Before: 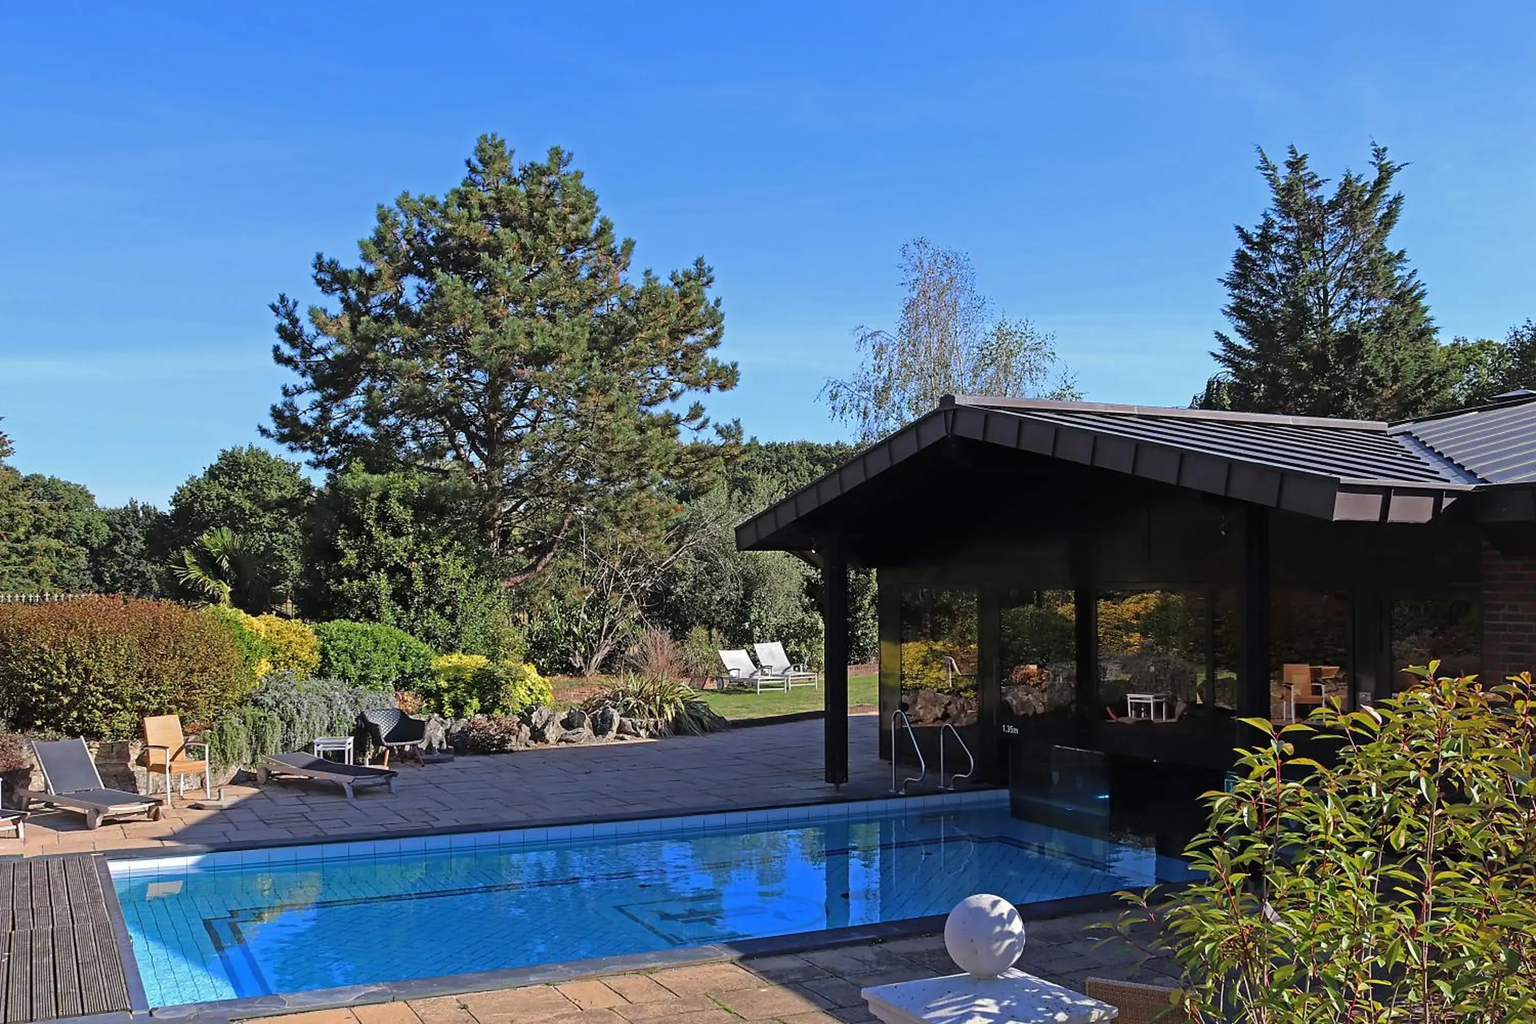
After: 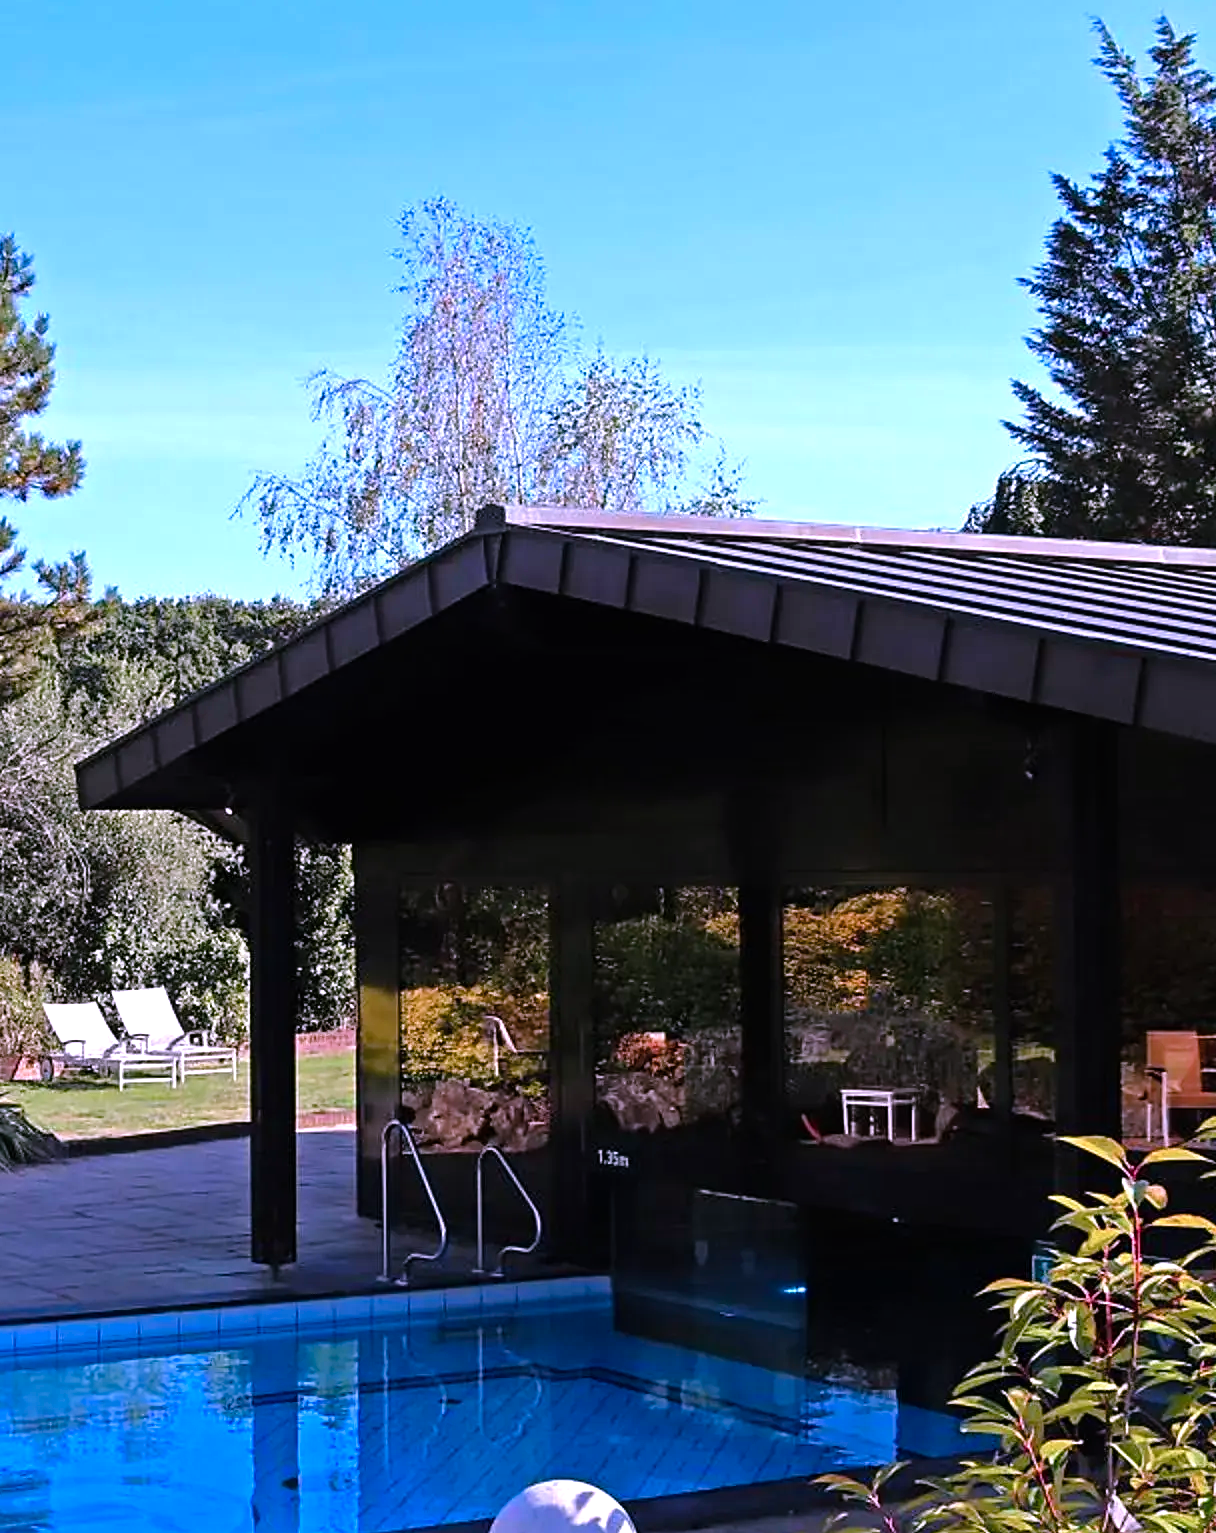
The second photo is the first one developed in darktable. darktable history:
color correction: highlights a* 15.15, highlights b* -25.59
color balance rgb: shadows lift › chroma 0.929%, shadows lift › hue 110.24°, perceptual saturation grading › global saturation 20%, perceptual saturation grading › highlights -25.724%, perceptual saturation grading › shadows 24.873%, perceptual brilliance grading › highlights 2.5%, global vibrance 20%
crop: left 45.342%, top 13.337%, right 14.101%, bottom 9.982%
tone equalizer: -8 EV -0.772 EV, -7 EV -0.737 EV, -6 EV -0.568 EV, -5 EV -0.387 EV, -3 EV 0.405 EV, -2 EV 0.6 EV, -1 EV 0.692 EV, +0 EV 0.728 EV
